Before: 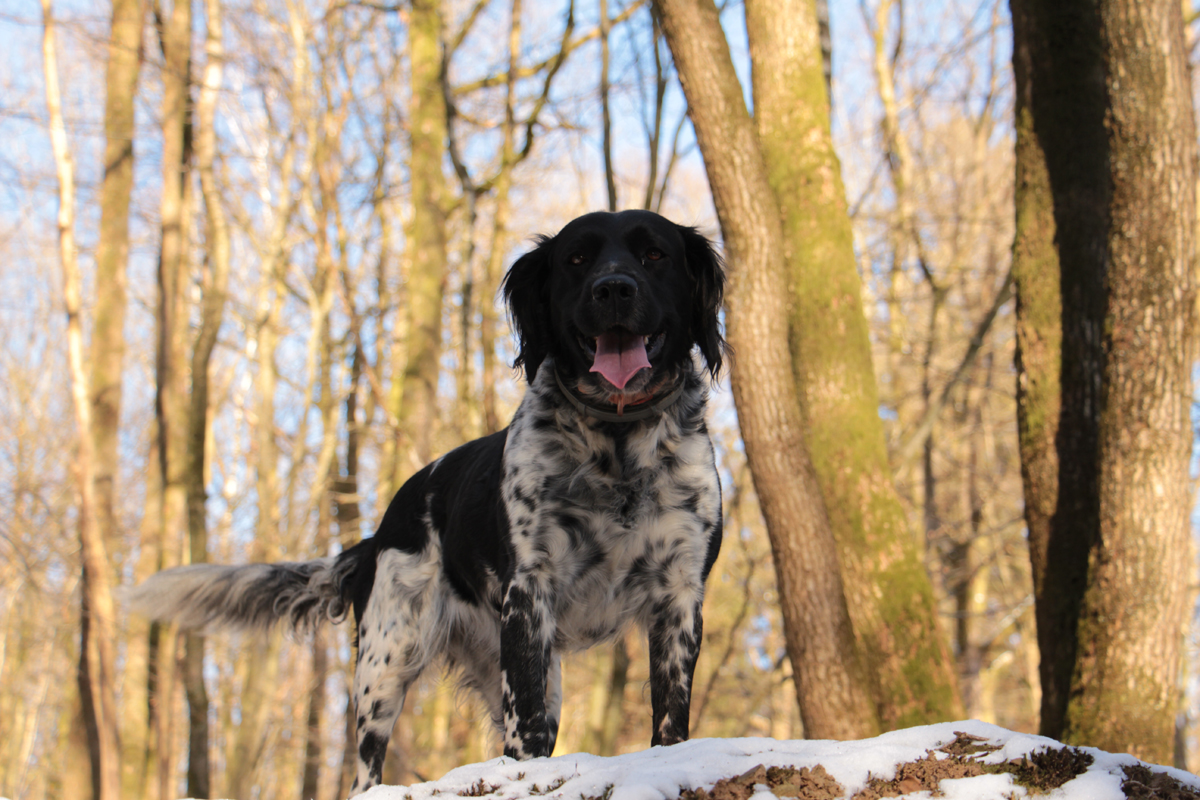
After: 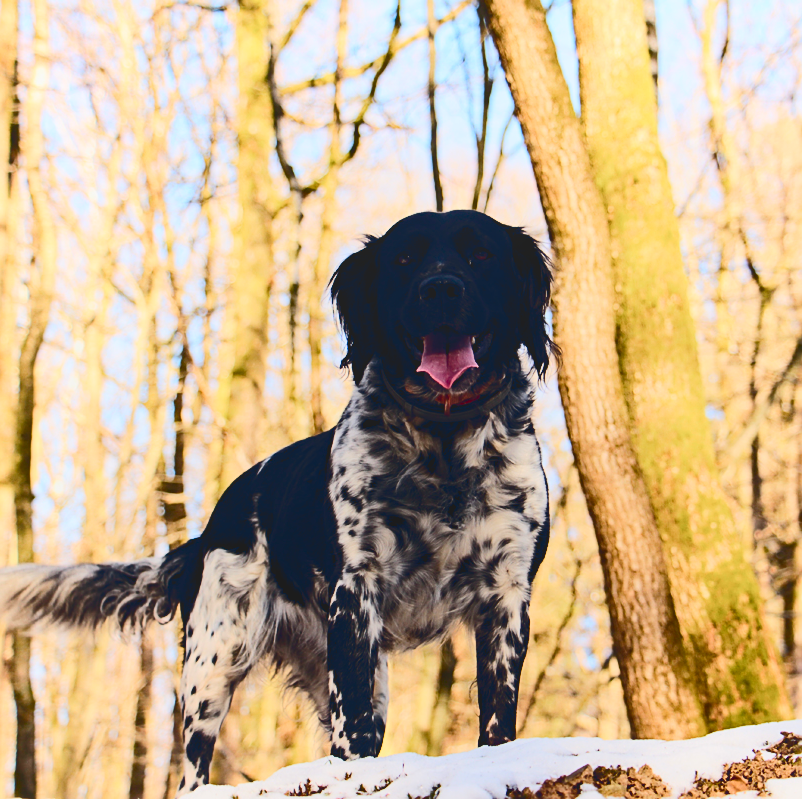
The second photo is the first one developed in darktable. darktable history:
color correction: highlights a* -0.16, highlights b* 0.082
haze removal: compatibility mode true, adaptive false
local contrast: highlights 70%, shadows 68%, detail 80%, midtone range 0.324
crop and rotate: left 14.426%, right 18.688%
contrast brightness saturation: contrast 0.507, saturation -0.103
sharpen: on, module defaults
color balance rgb: highlights gain › chroma 0.102%, highlights gain › hue 330.59°, global offset › chroma 0.148%, global offset › hue 253.12°, linear chroma grading › shadows 10.423%, linear chroma grading › highlights 11.025%, linear chroma grading › global chroma 15.56%, linear chroma grading › mid-tones 14.646%, perceptual saturation grading › global saturation 20%, perceptual saturation grading › highlights -49.575%, perceptual saturation grading › shadows 24.354%, perceptual brilliance grading › mid-tones 10.14%, perceptual brilliance grading › shadows 15.805%, global vibrance 20%
